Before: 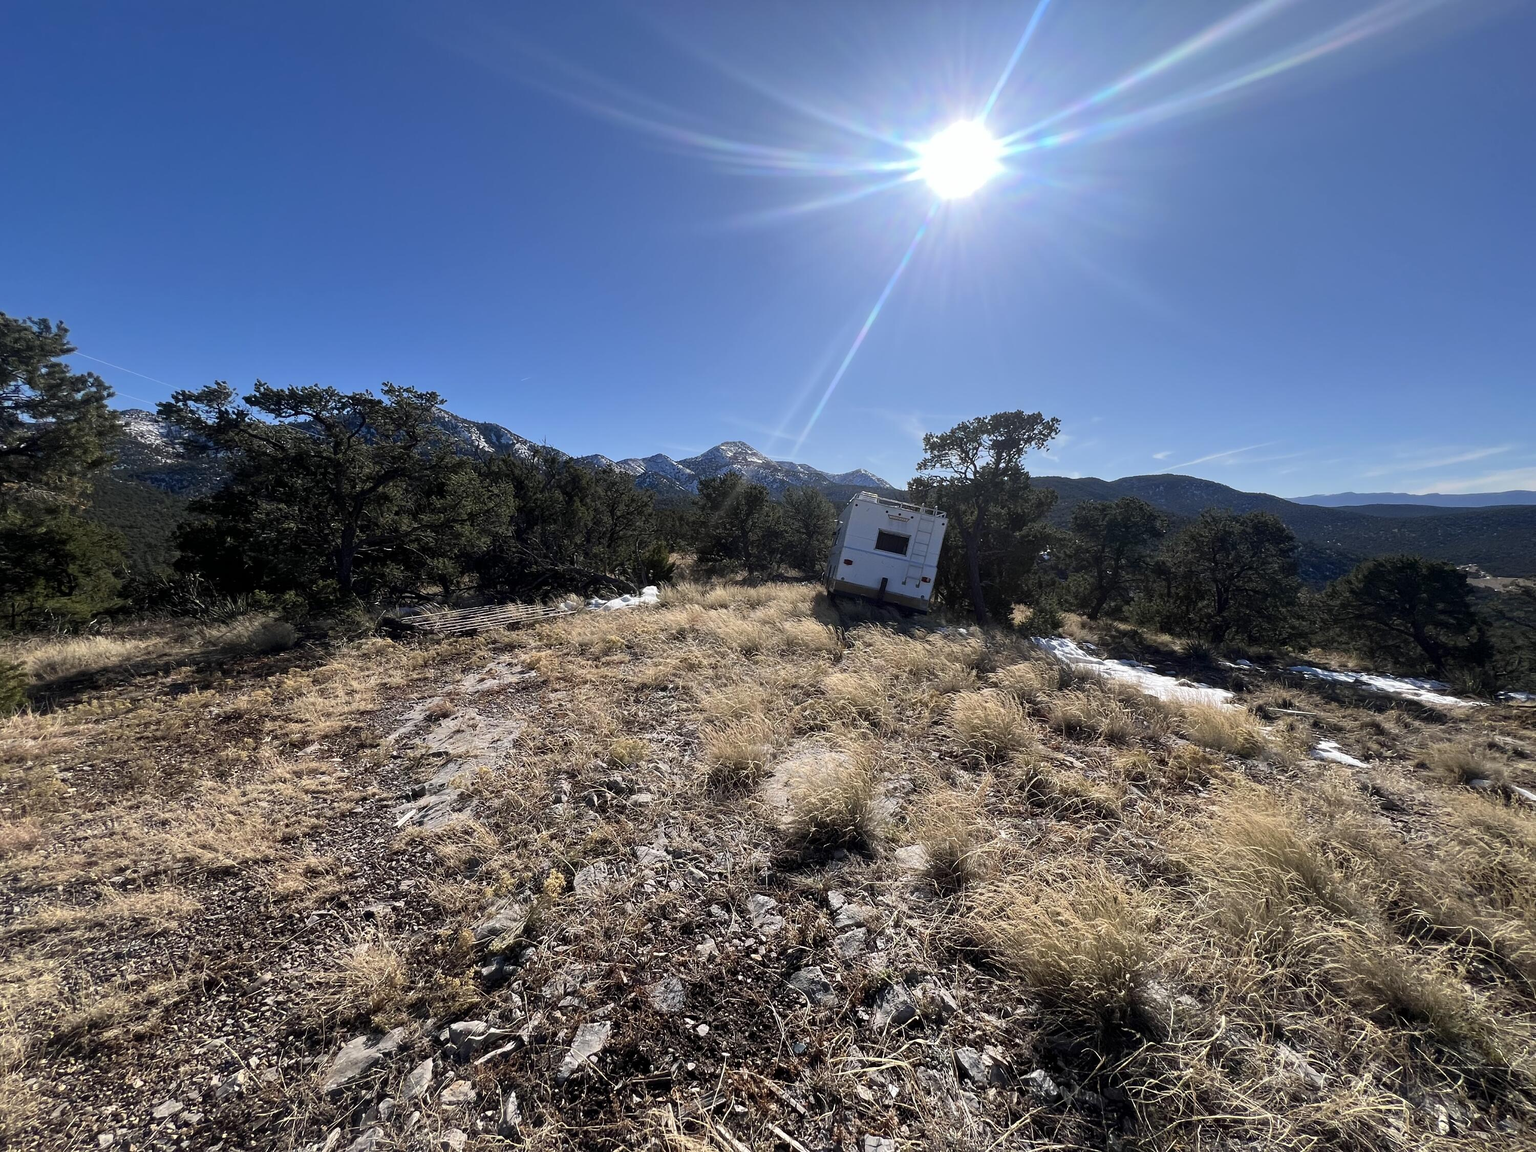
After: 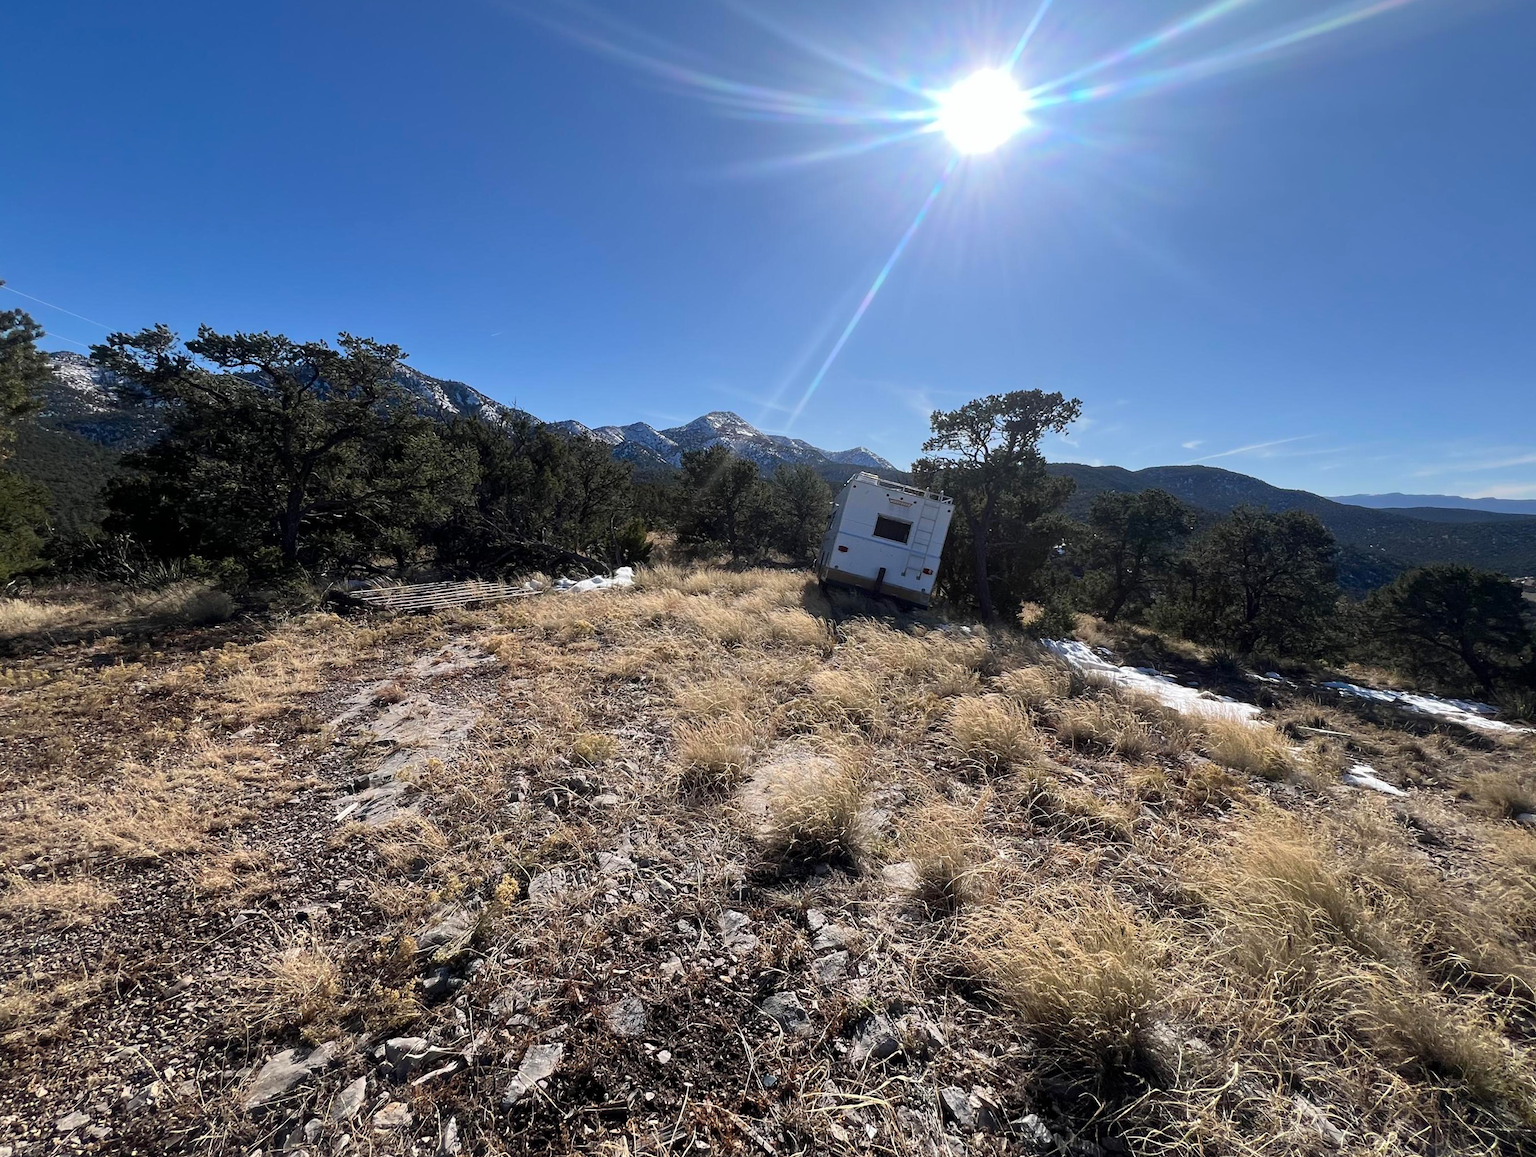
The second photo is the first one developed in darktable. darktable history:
crop and rotate: angle -2.16°, left 3.14%, top 3.564%, right 1.365%, bottom 0.493%
